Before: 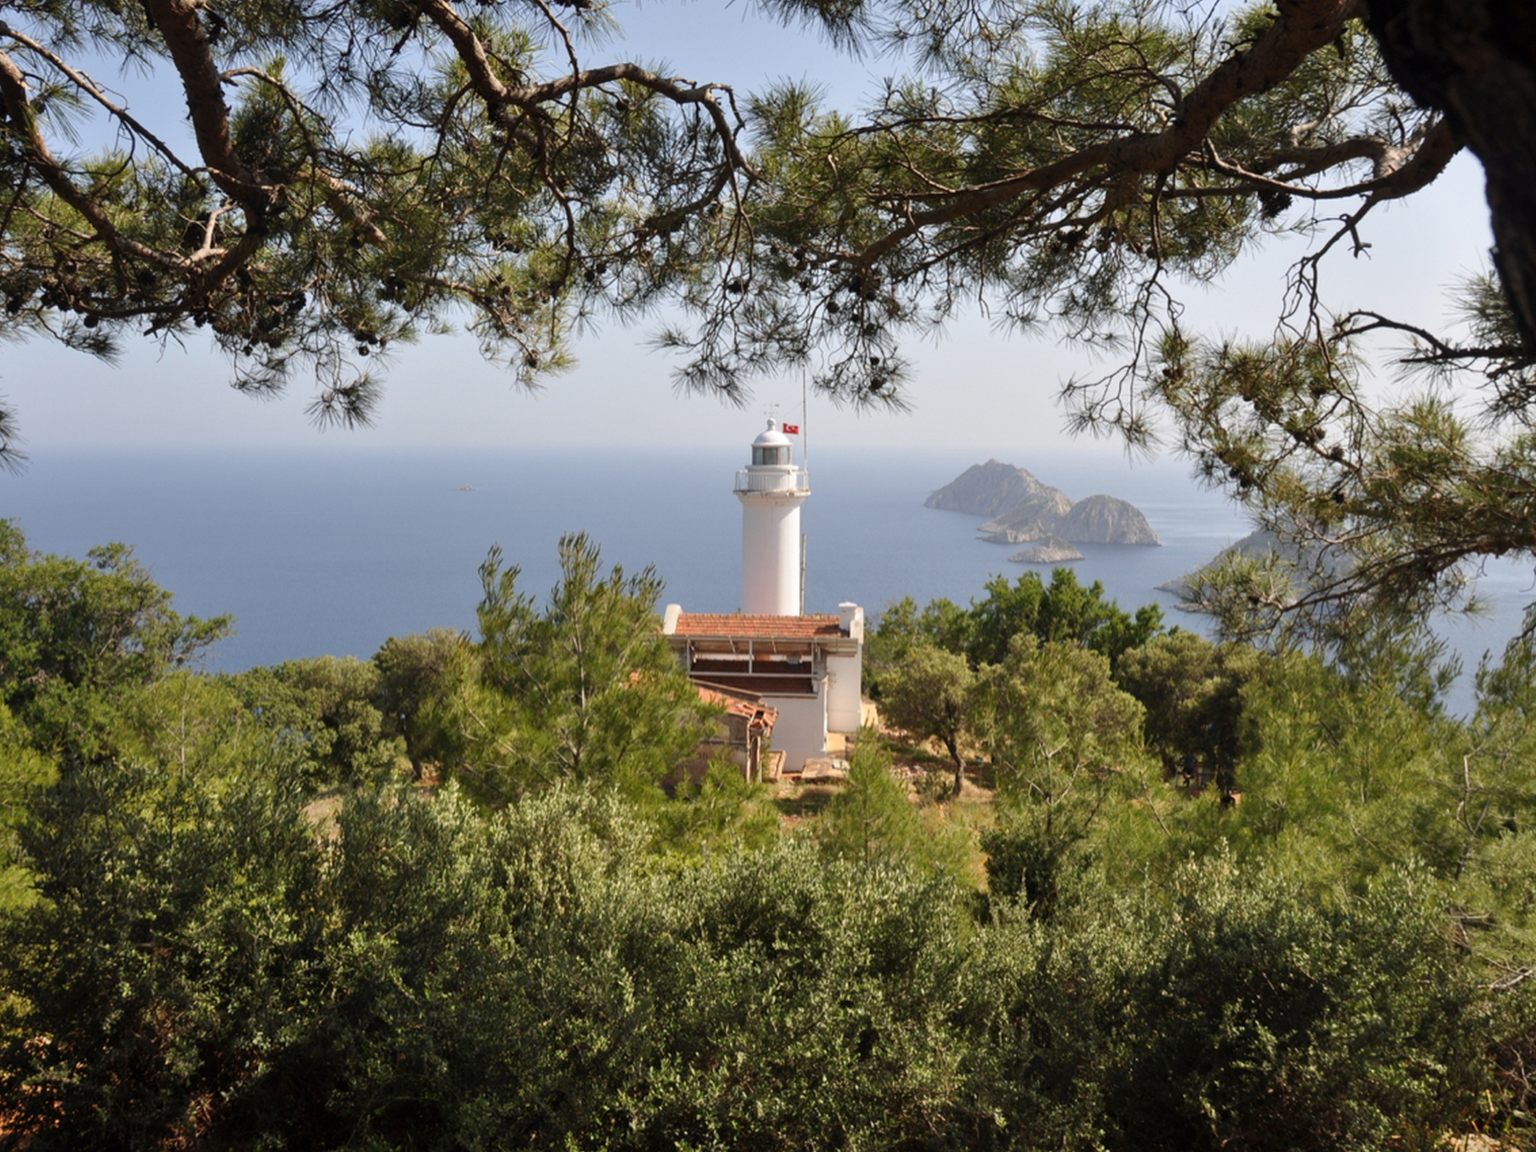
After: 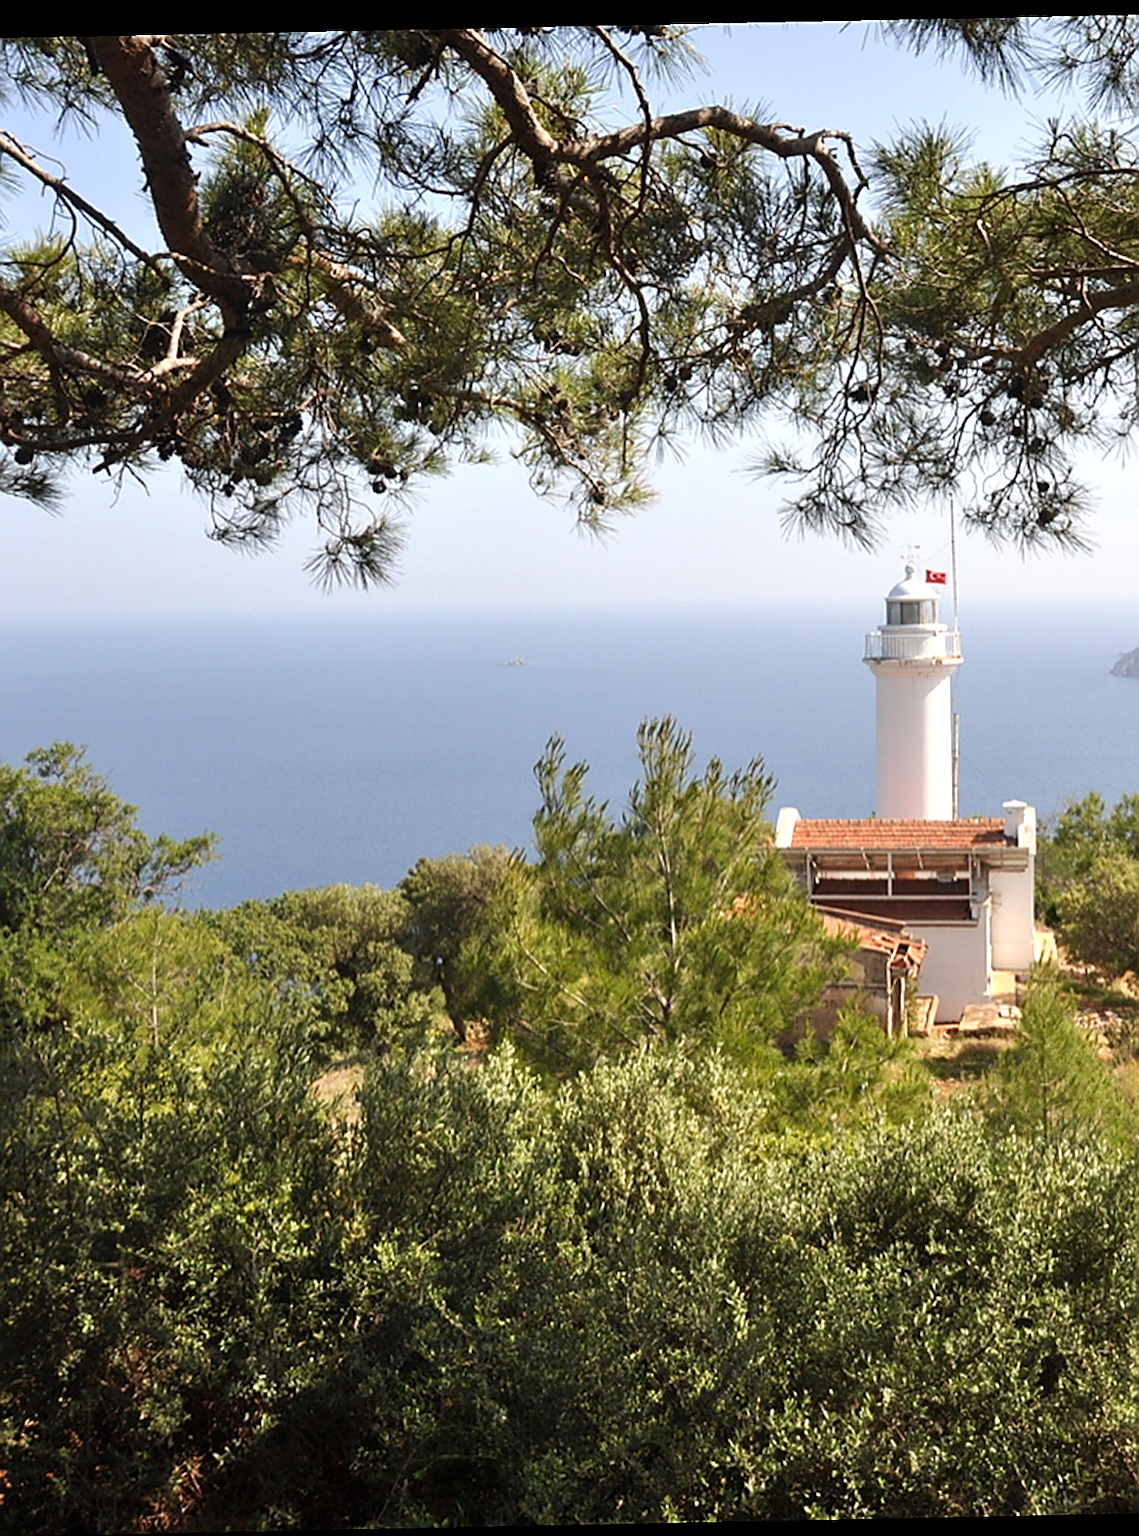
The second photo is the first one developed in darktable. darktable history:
rotate and perspective: rotation -1.17°, automatic cropping off
exposure: exposure 0.485 EV, compensate highlight preservation false
sharpen: amount 1
crop: left 5.114%, right 38.589%
